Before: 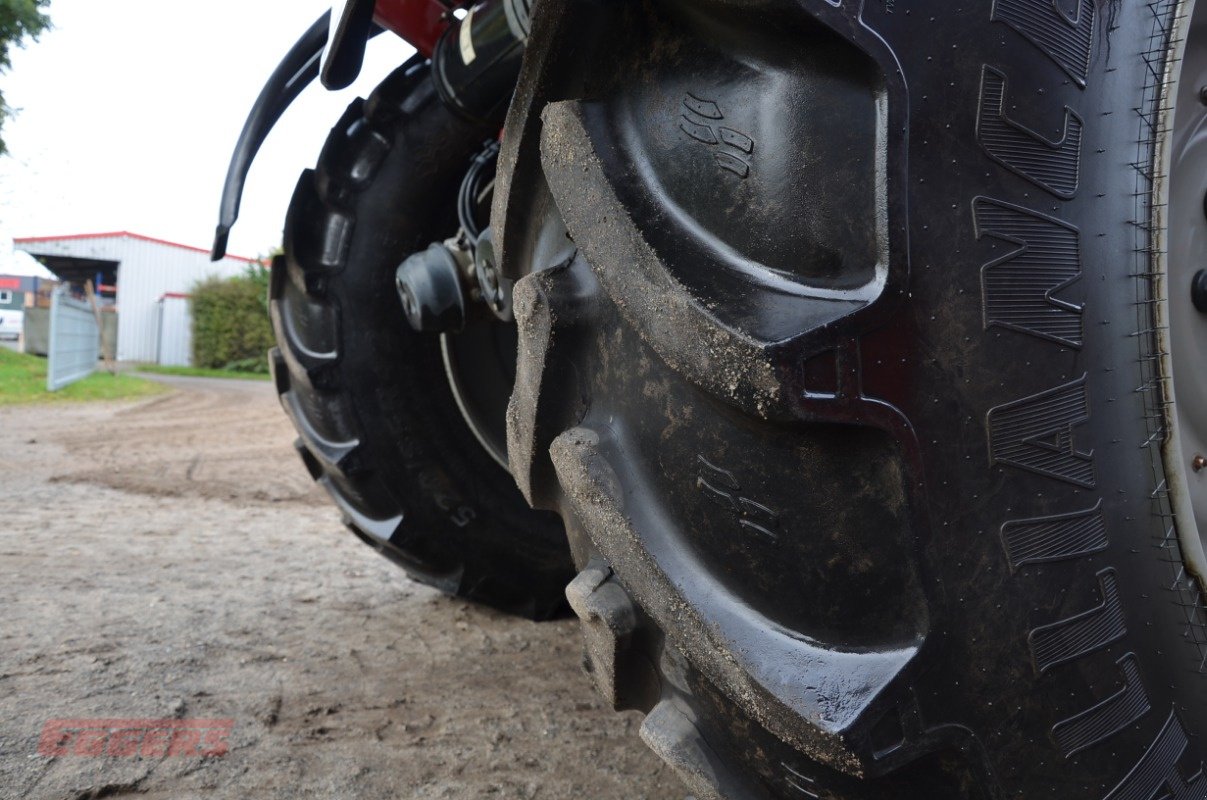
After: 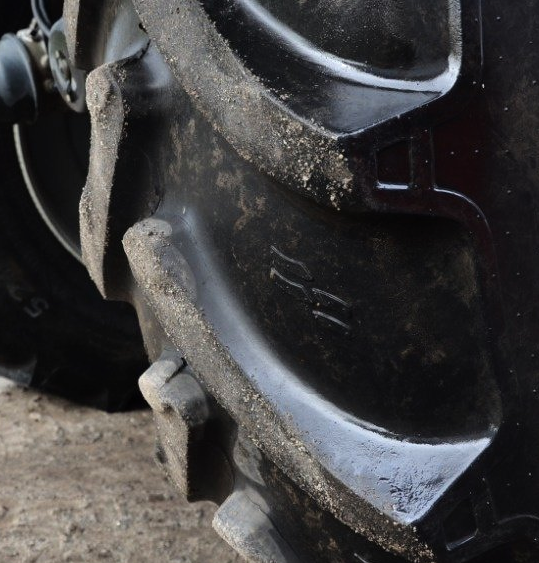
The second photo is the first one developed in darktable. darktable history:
crop: left 35.45%, top 26.138%, right 19.827%, bottom 3.45%
tone equalizer: -8 EV -0.757 EV, -7 EV -0.69 EV, -6 EV -0.608 EV, -5 EV -0.415 EV, -3 EV 0.401 EV, -2 EV 0.6 EV, -1 EV 0.676 EV, +0 EV 0.754 EV
contrast brightness saturation: contrast 0.009, saturation -0.059
